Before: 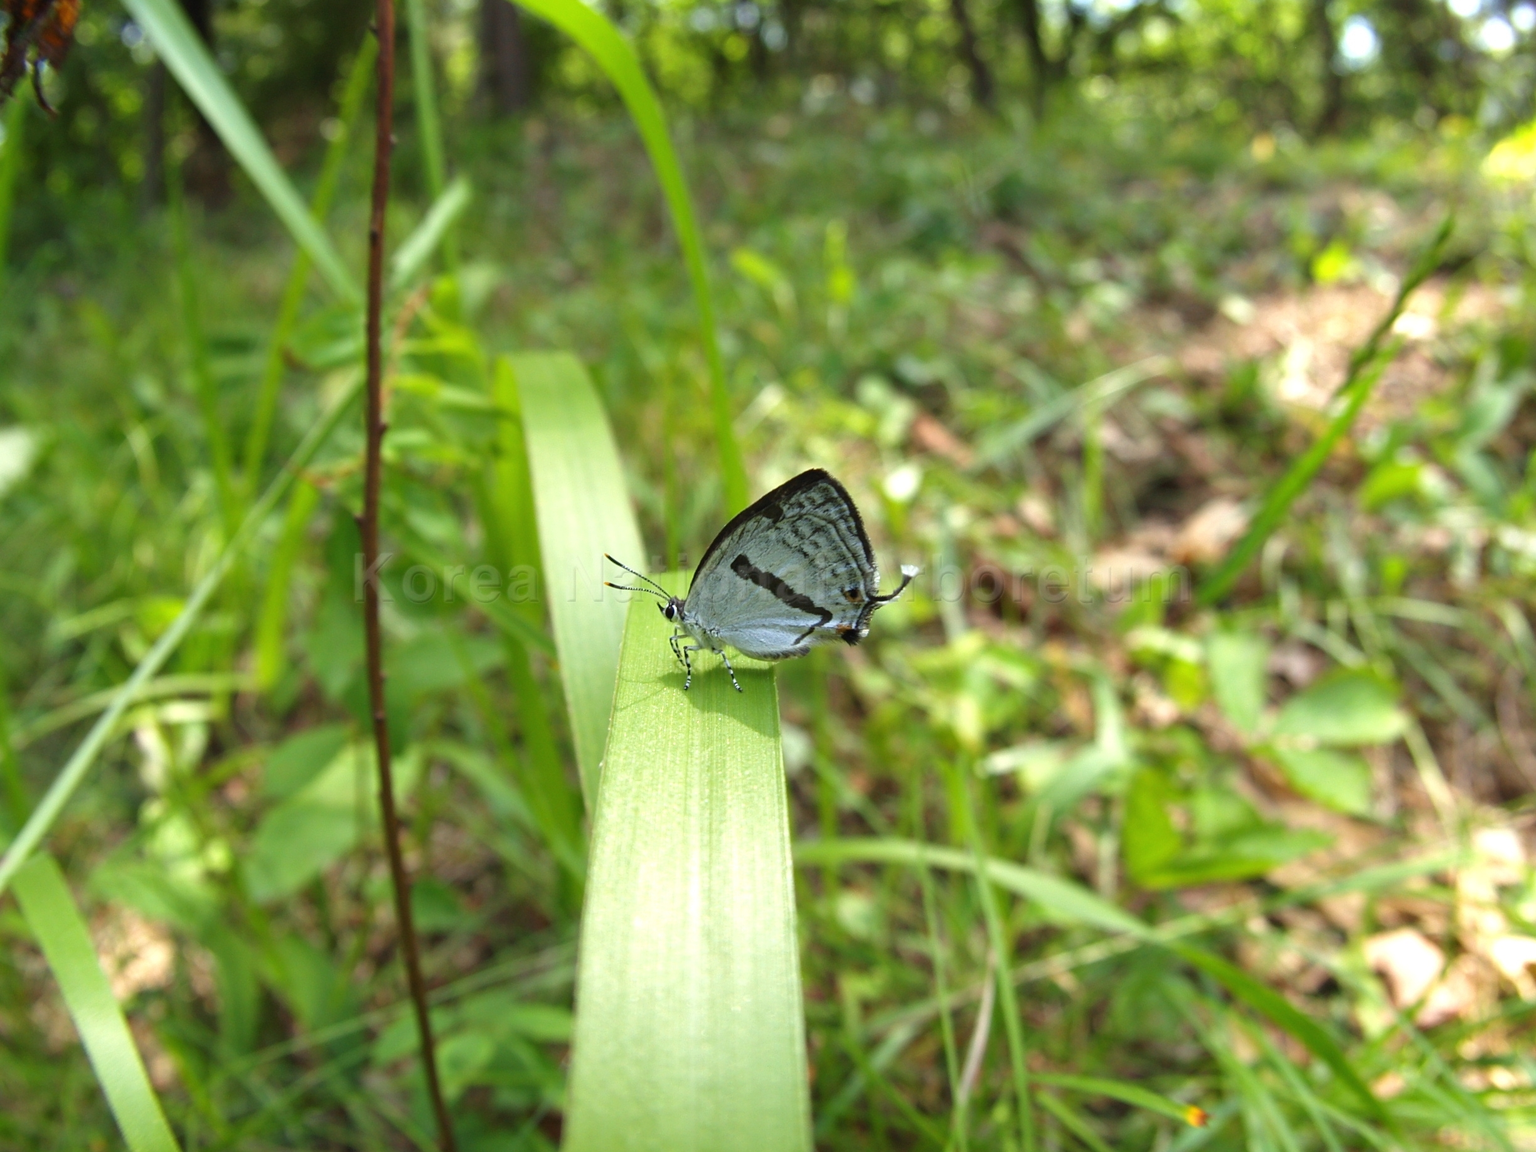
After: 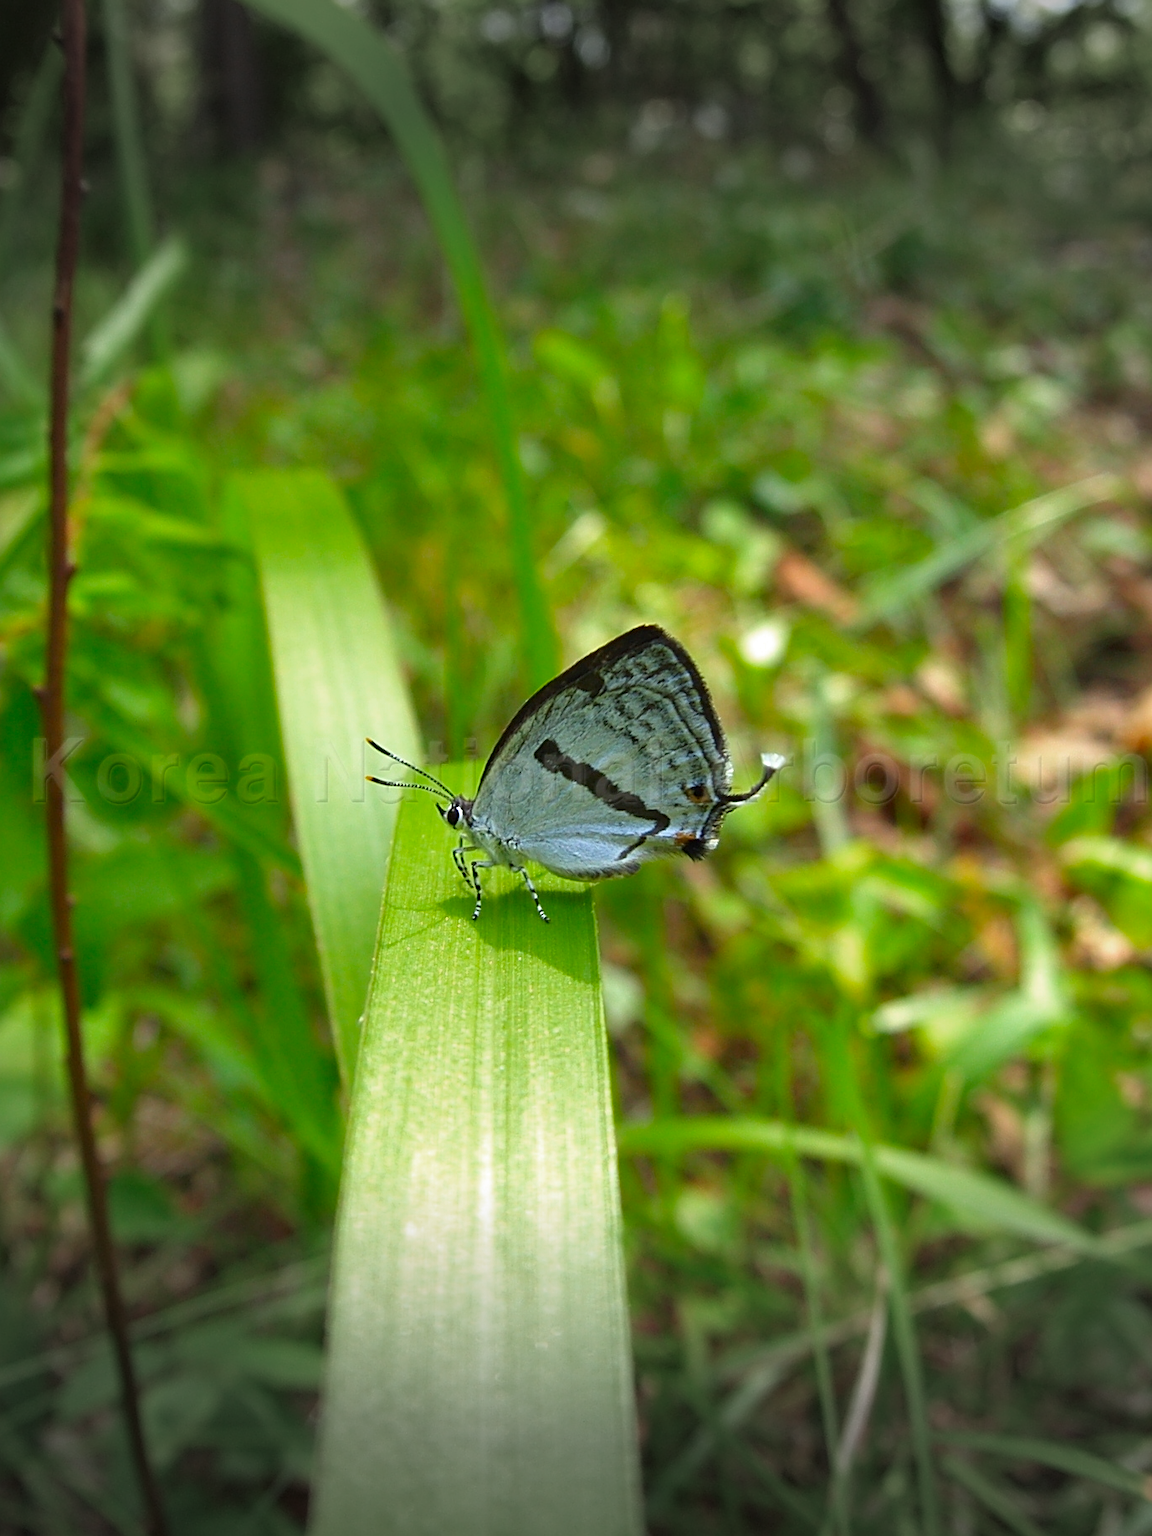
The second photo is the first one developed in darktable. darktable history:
sharpen: on, module defaults
crop: left 21.496%, right 22.254%
color zones: curves: ch0 [(0, 0.425) (0.143, 0.422) (0.286, 0.42) (0.429, 0.419) (0.571, 0.419) (0.714, 0.42) (0.857, 0.422) (1, 0.425)]; ch1 [(0, 0.666) (0.143, 0.669) (0.286, 0.671) (0.429, 0.67) (0.571, 0.67) (0.714, 0.67) (0.857, 0.67) (1, 0.666)]
vignetting: fall-off start 79.43%, saturation -0.649, width/height ratio 1.327, unbound false
